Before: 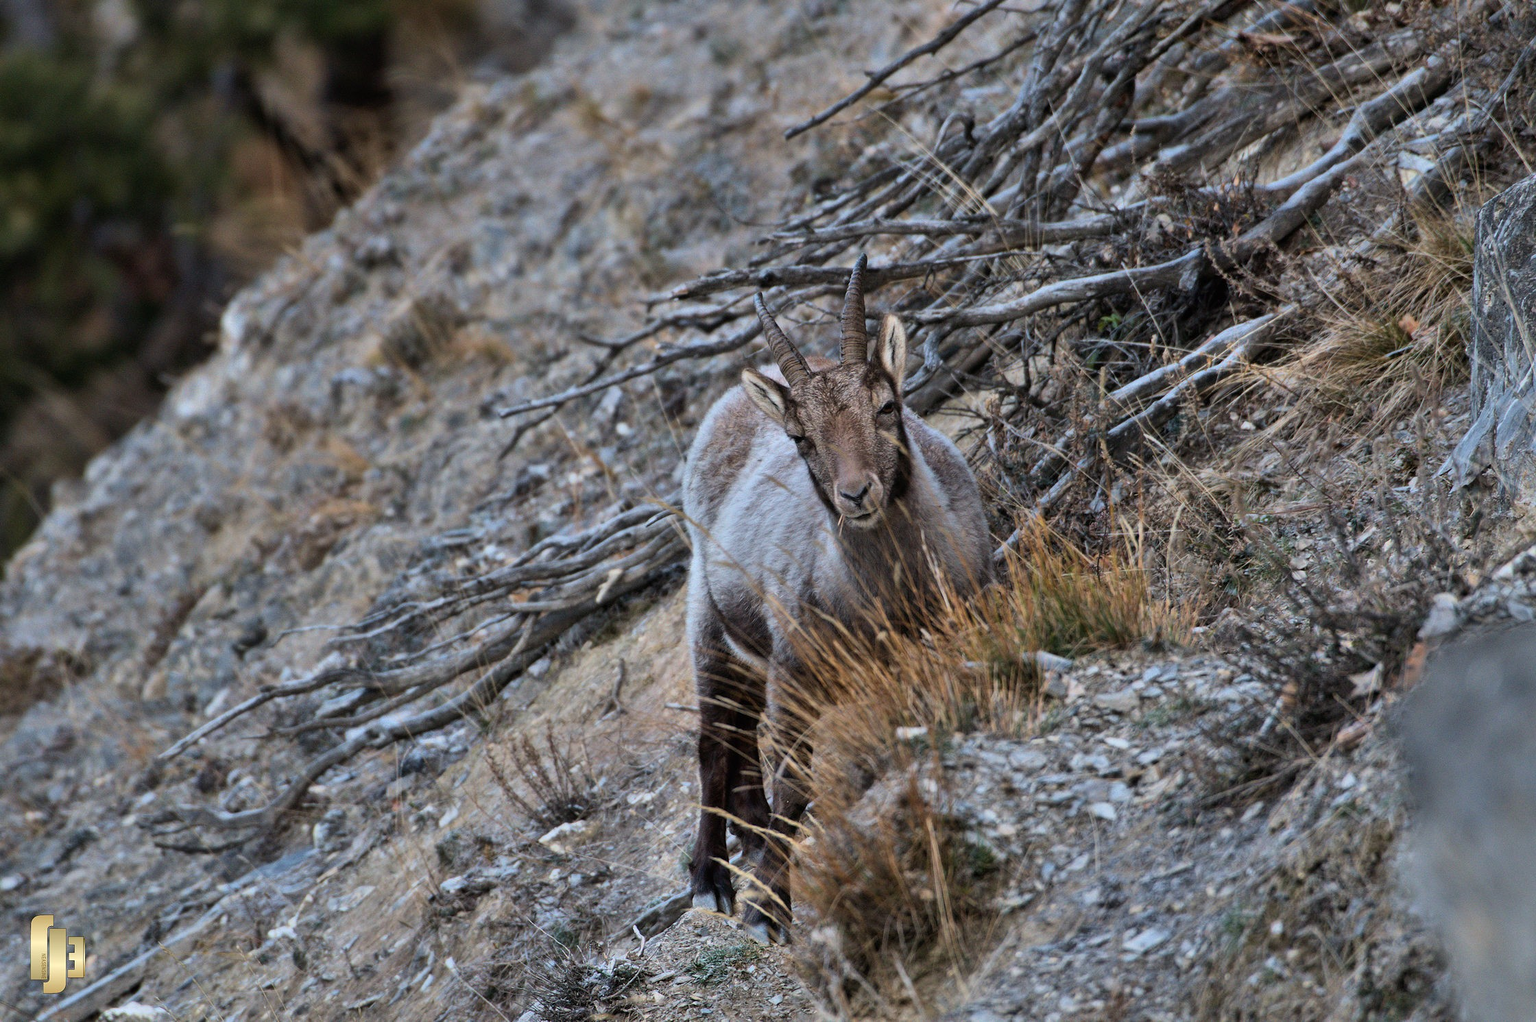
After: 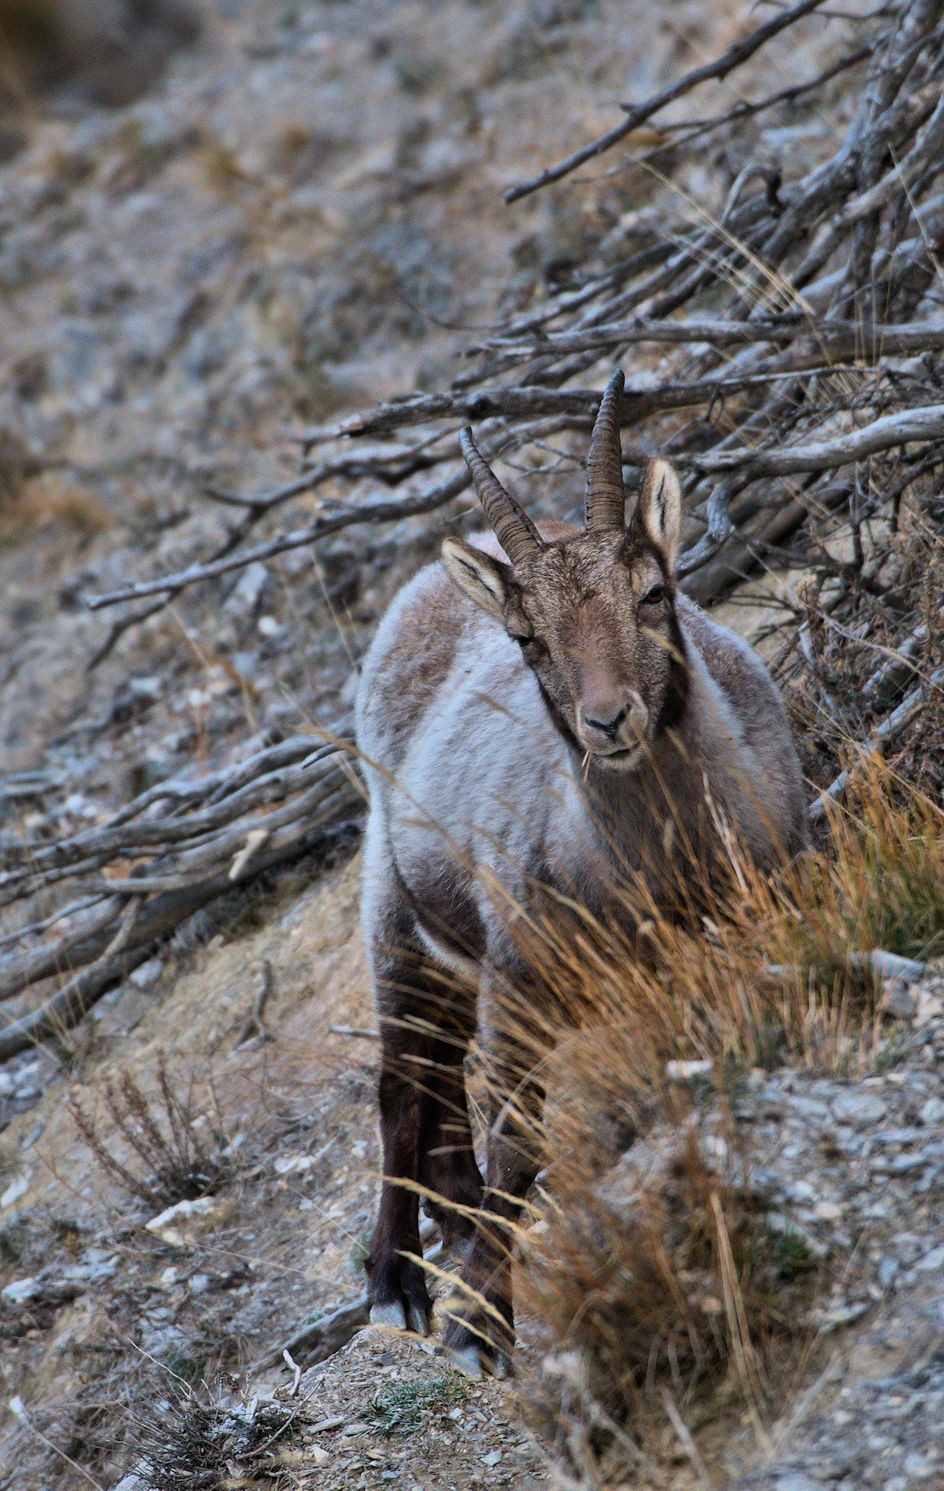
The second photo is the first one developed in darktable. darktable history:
crop: left 28.583%, right 29.231%
color balance rgb: perceptual saturation grading › global saturation 10%
